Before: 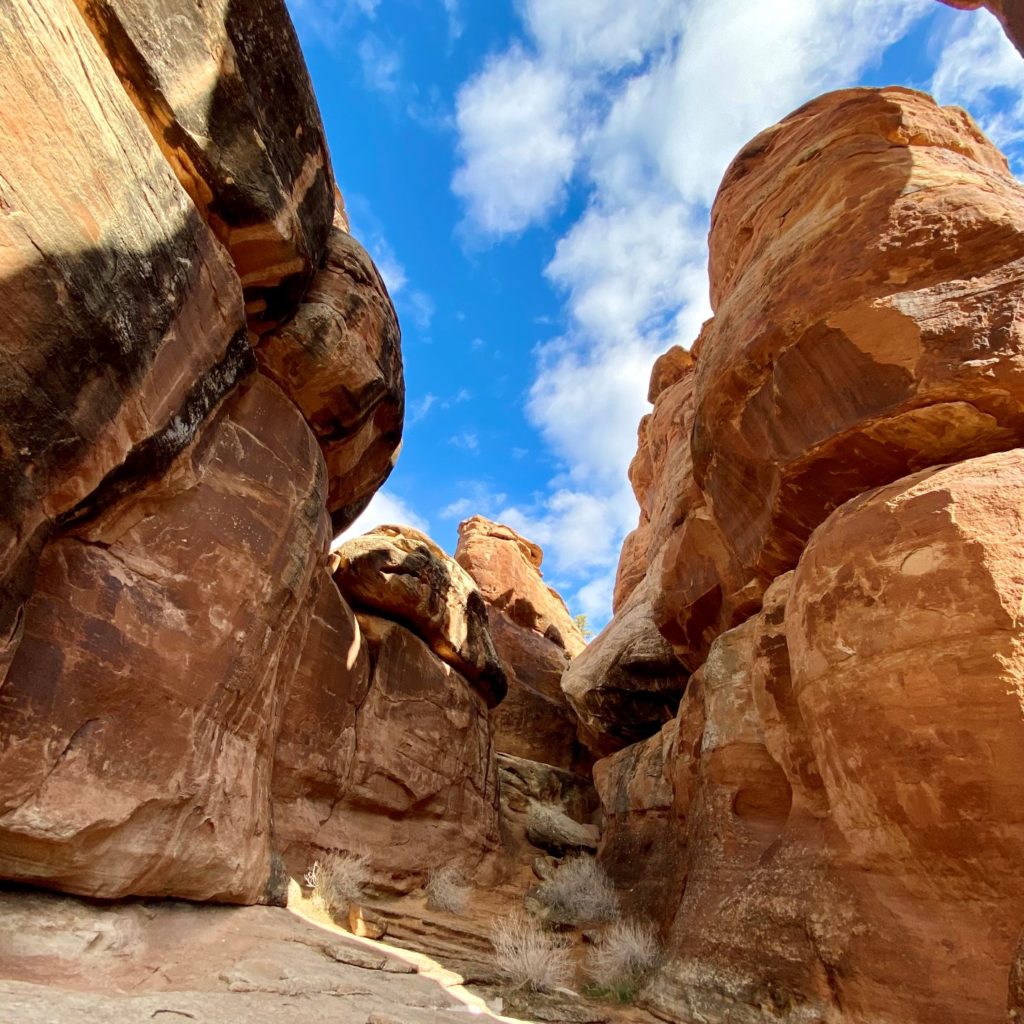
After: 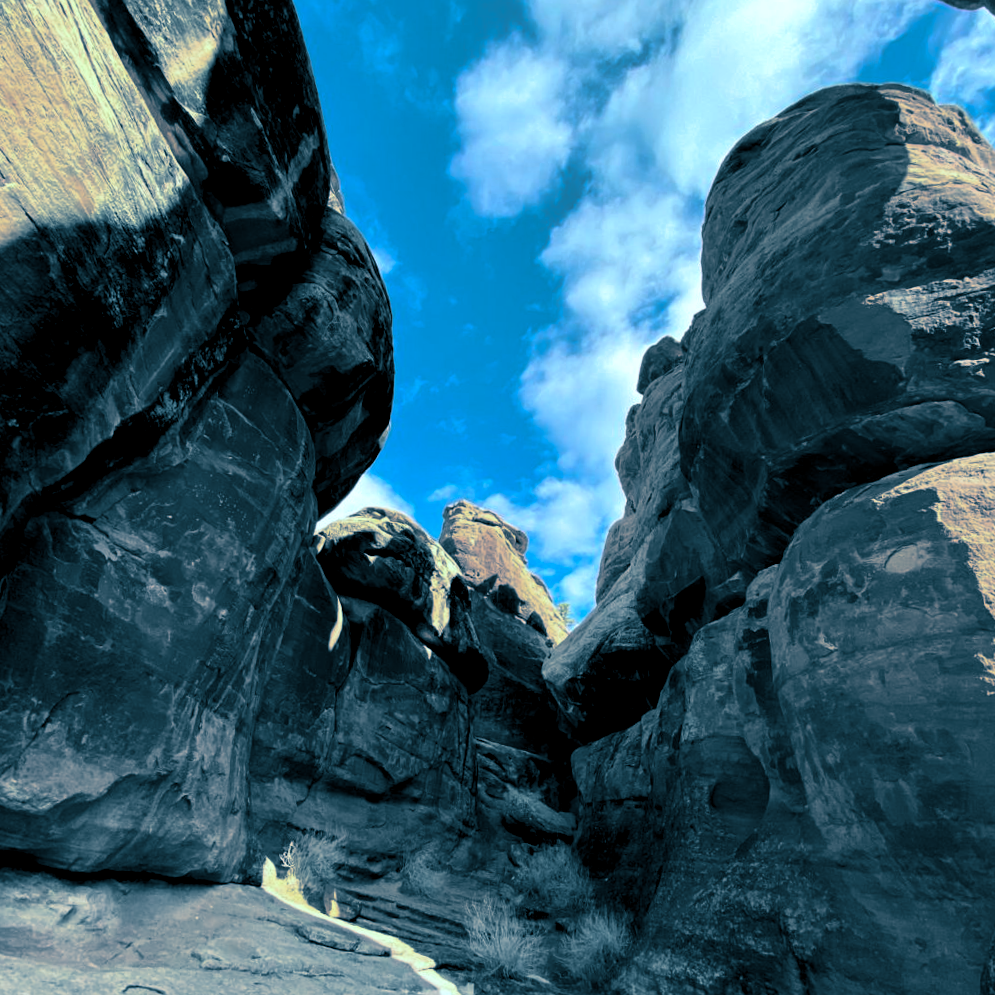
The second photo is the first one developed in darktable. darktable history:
color balance: output saturation 120%
color correction: highlights a* -11.71, highlights b* -15.58
split-toning: shadows › hue 212.4°, balance -70
crop and rotate: angle -1.69°
levels: levels [0.116, 0.574, 1]
